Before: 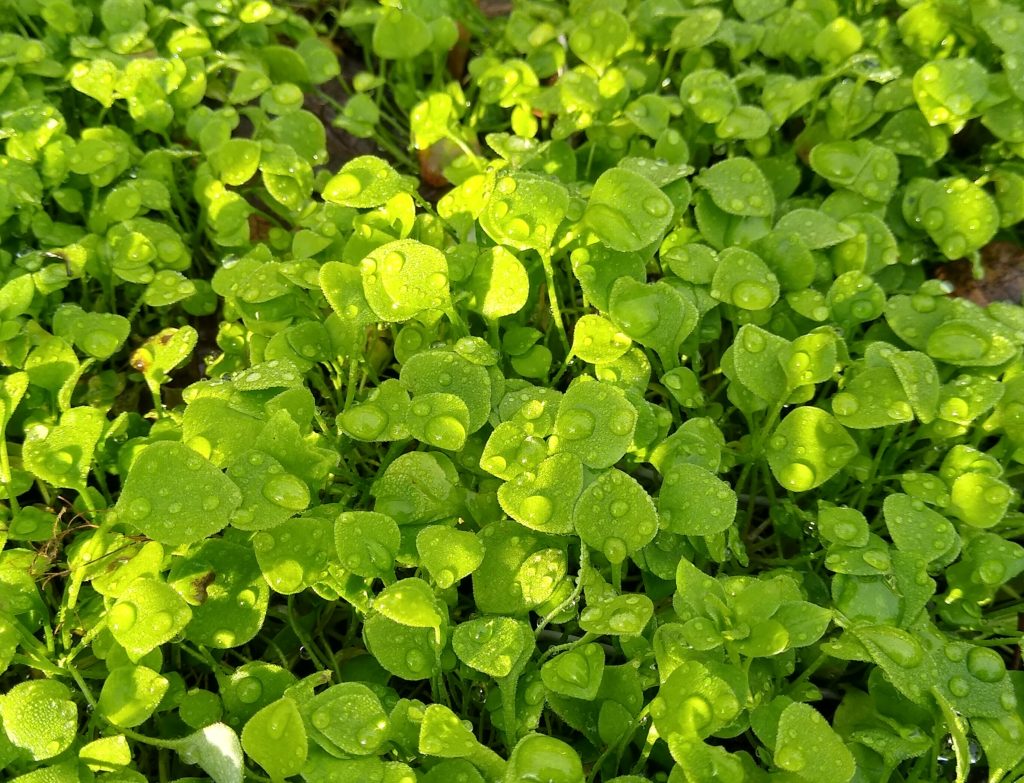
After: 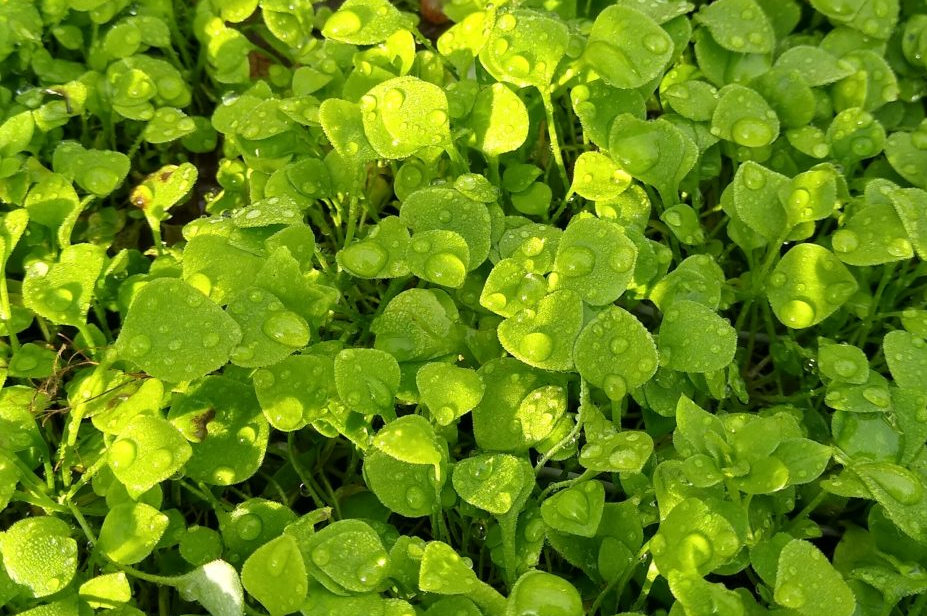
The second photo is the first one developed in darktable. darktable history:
crop: top 20.916%, right 9.437%, bottom 0.316%
